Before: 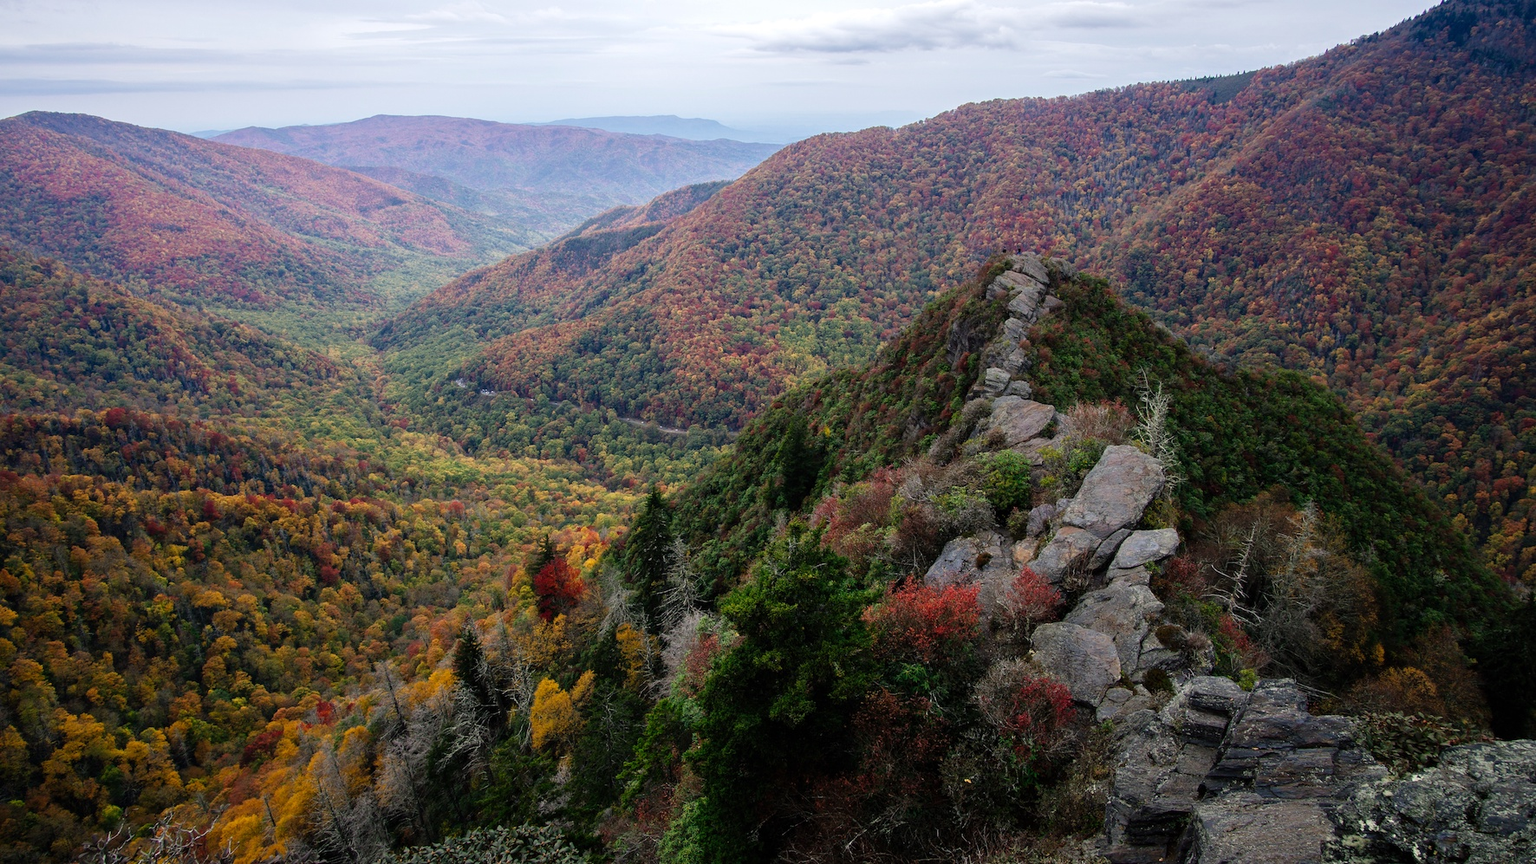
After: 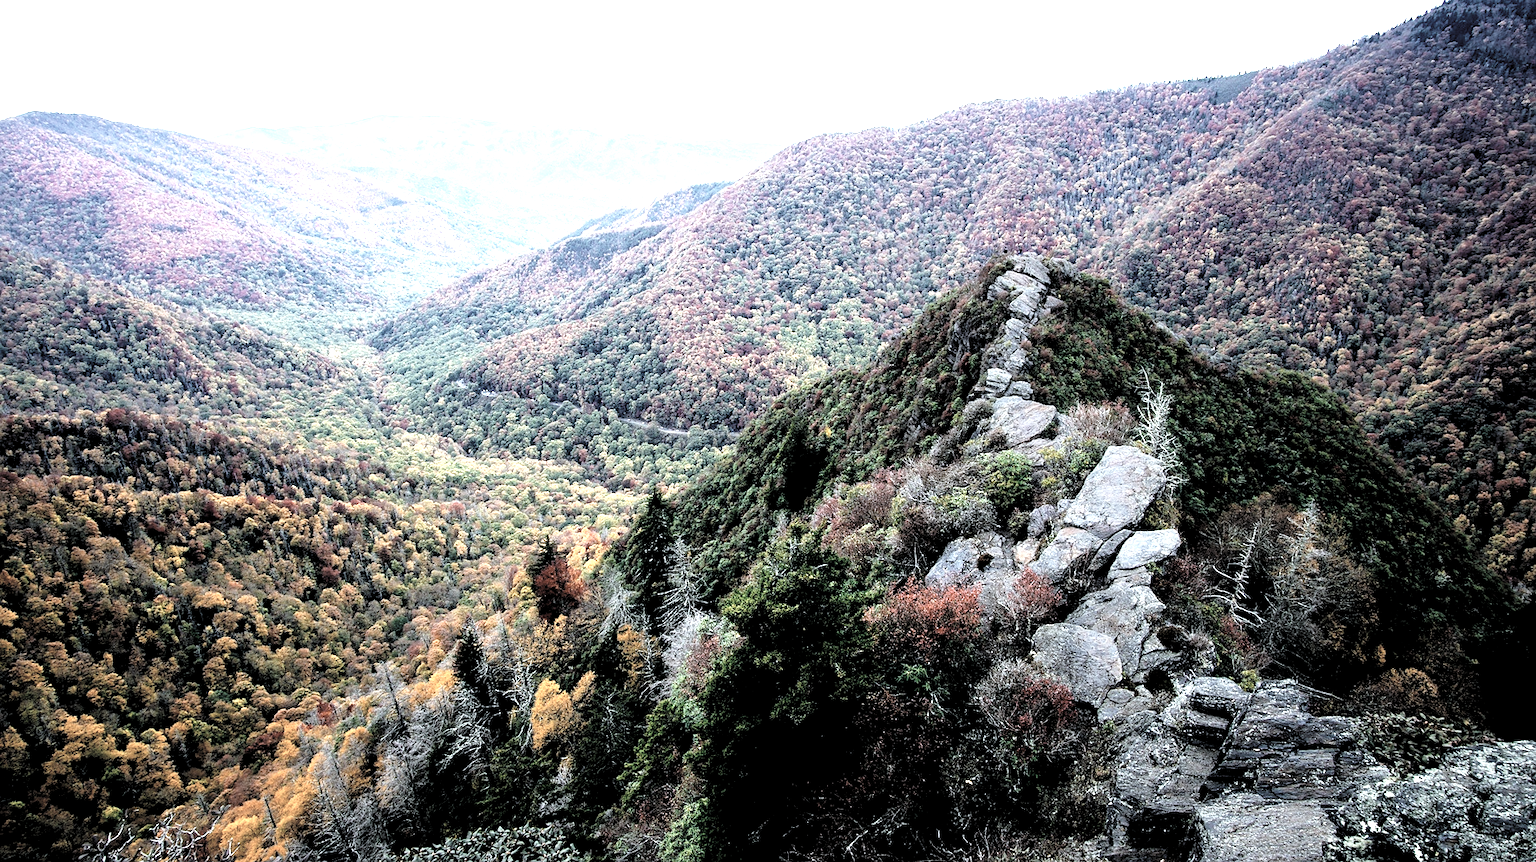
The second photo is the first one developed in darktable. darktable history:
base curve: curves: ch0 [(0, 0) (0.012, 0.01) (0.073, 0.168) (0.31, 0.711) (0.645, 0.957) (1, 1)], preserve colors none
contrast brightness saturation: brightness 0.18, saturation -0.5
color calibration: output R [1.063, -0.012, -0.003, 0], output G [0, 1.022, 0.021, 0], output B [-0.079, 0.047, 1, 0], illuminant custom, x 0.389, y 0.387, temperature 3838.64 K
sharpen: radius 1, threshold 1
levels: levels [0.182, 0.542, 0.902]
color zones: curves: ch1 [(0, 0.455) (0.063, 0.455) (0.286, 0.495) (0.429, 0.5) (0.571, 0.5) (0.714, 0.5) (0.857, 0.5) (1, 0.455)]; ch2 [(0, 0.532) (0.063, 0.521) (0.233, 0.447) (0.429, 0.489) (0.571, 0.5) (0.714, 0.5) (0.857, 0.5) (1, 0.532)]
crop: top 0.05%, bottom 0.098%
